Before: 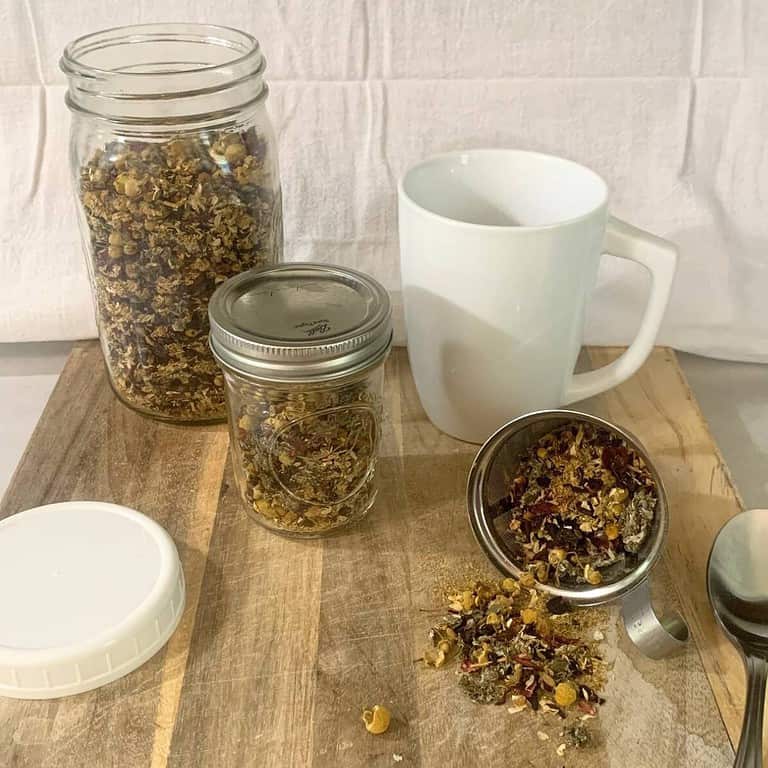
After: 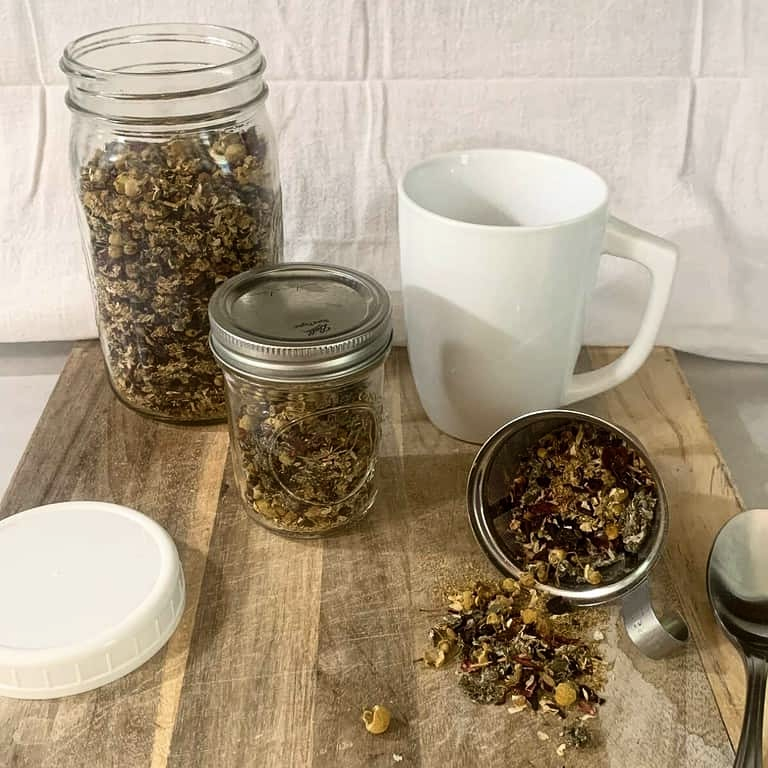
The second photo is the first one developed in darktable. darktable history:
global tonemap: drago (0.7, 100)
exposure: exposure -1.468 EV, compensate highlight preservation false
contrast brightness saturation: contrast 0.19, brightness -0.11, saturation 0.21
